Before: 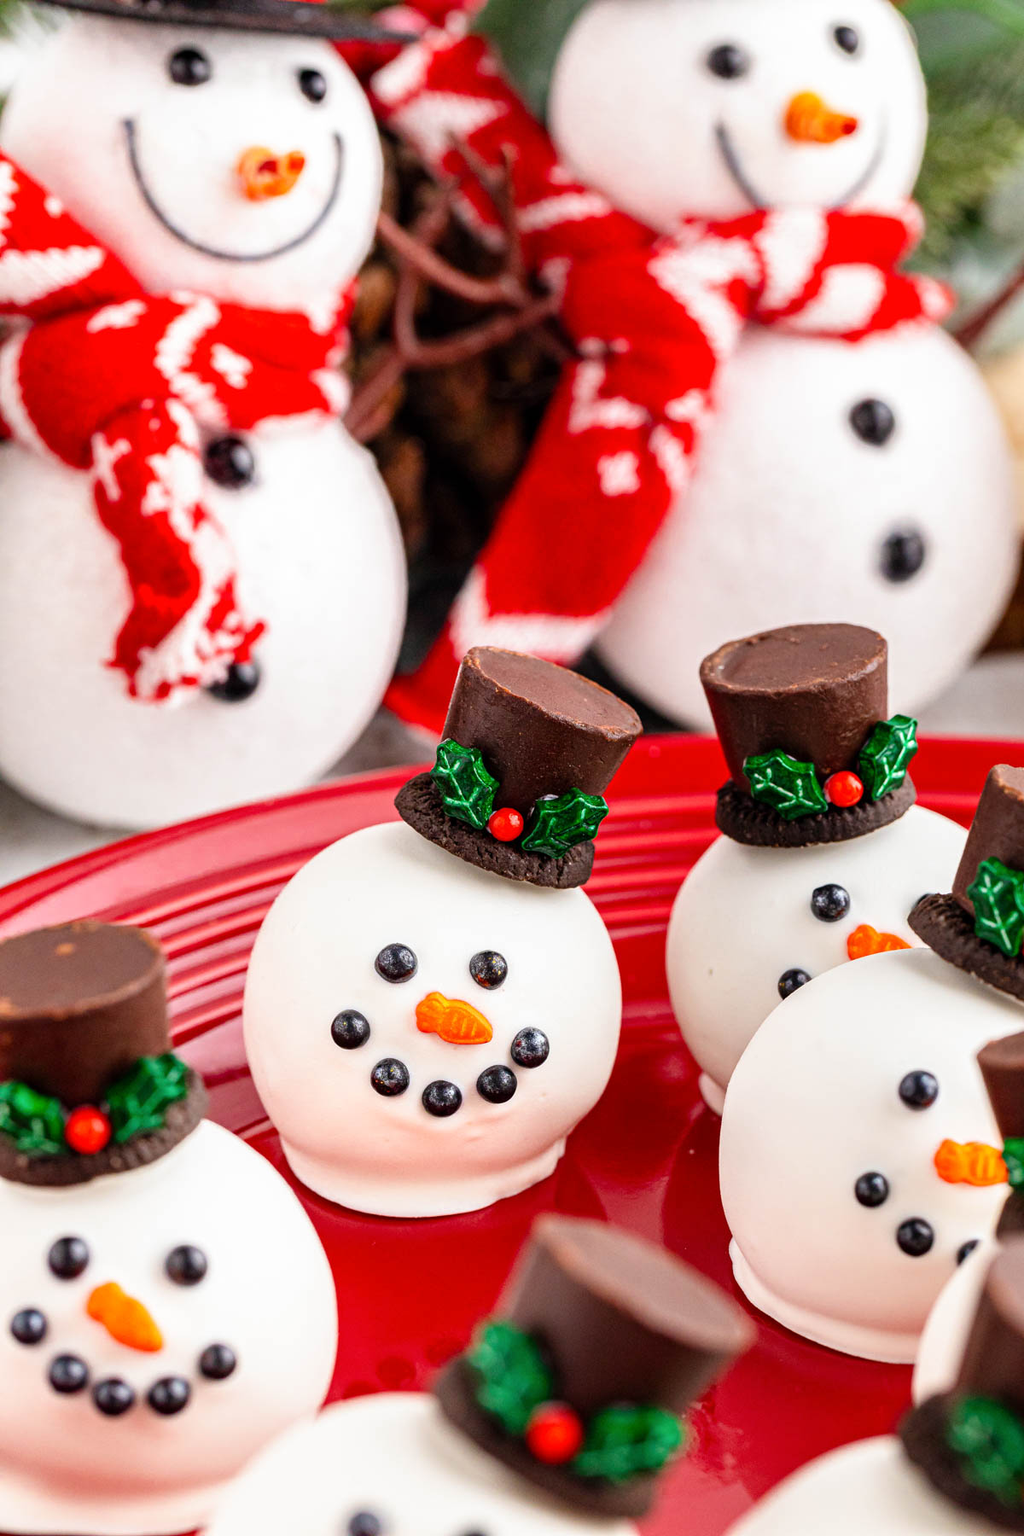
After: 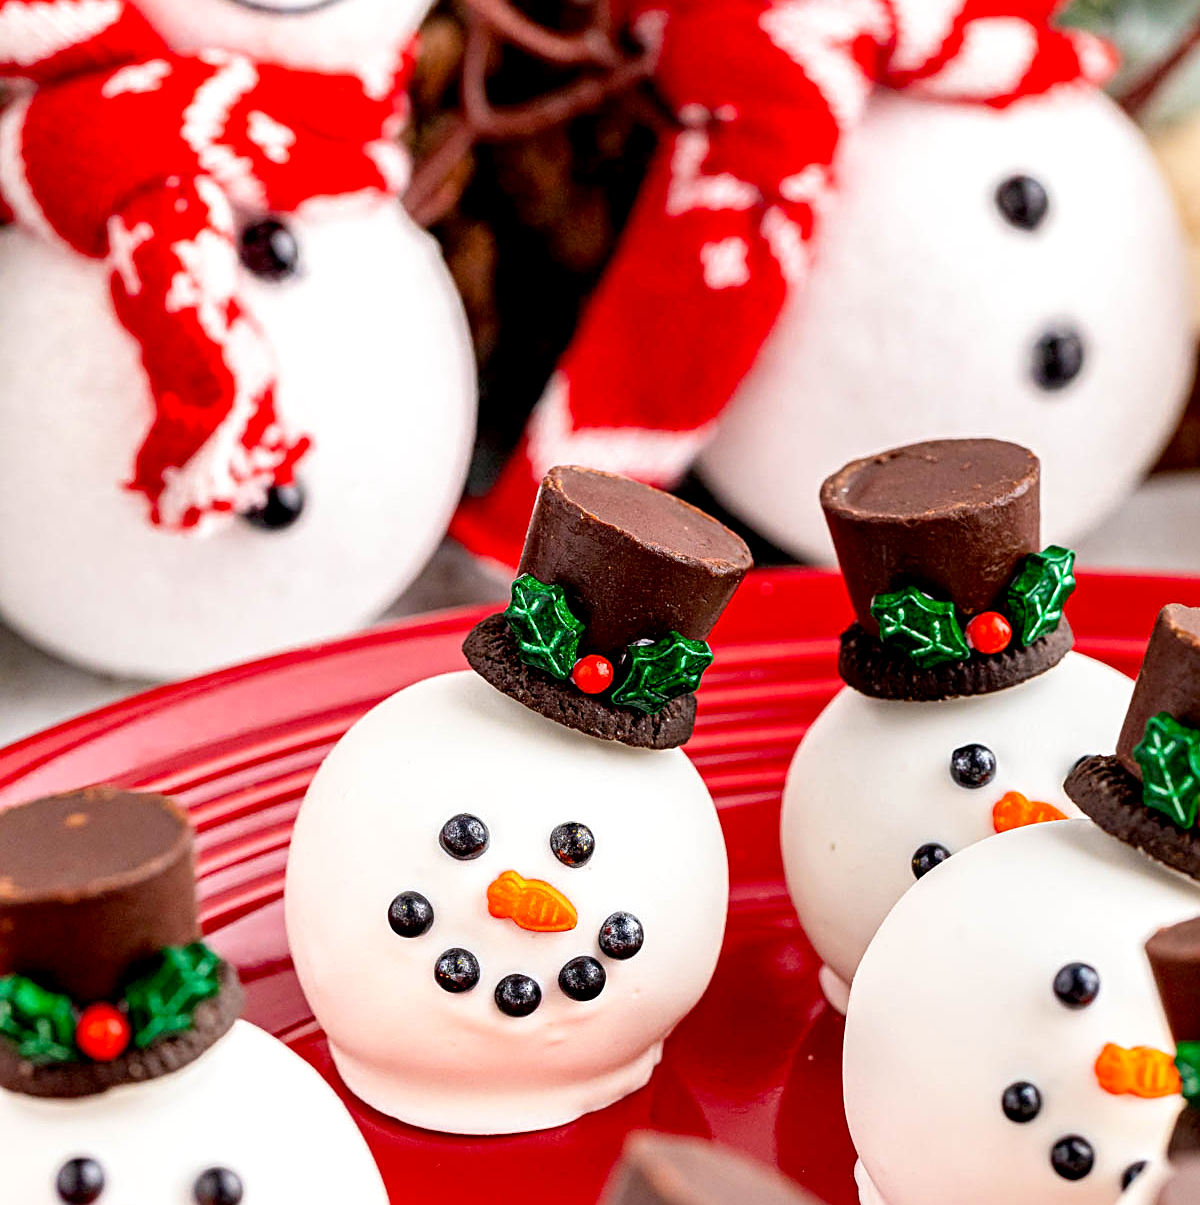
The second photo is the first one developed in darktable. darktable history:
crop: top 16.245%, bottom 16.783%
sharpen: on, module defaults
exposure: black level correction 0.008, exposure 0.096 EV, compensate highlight preservation false
